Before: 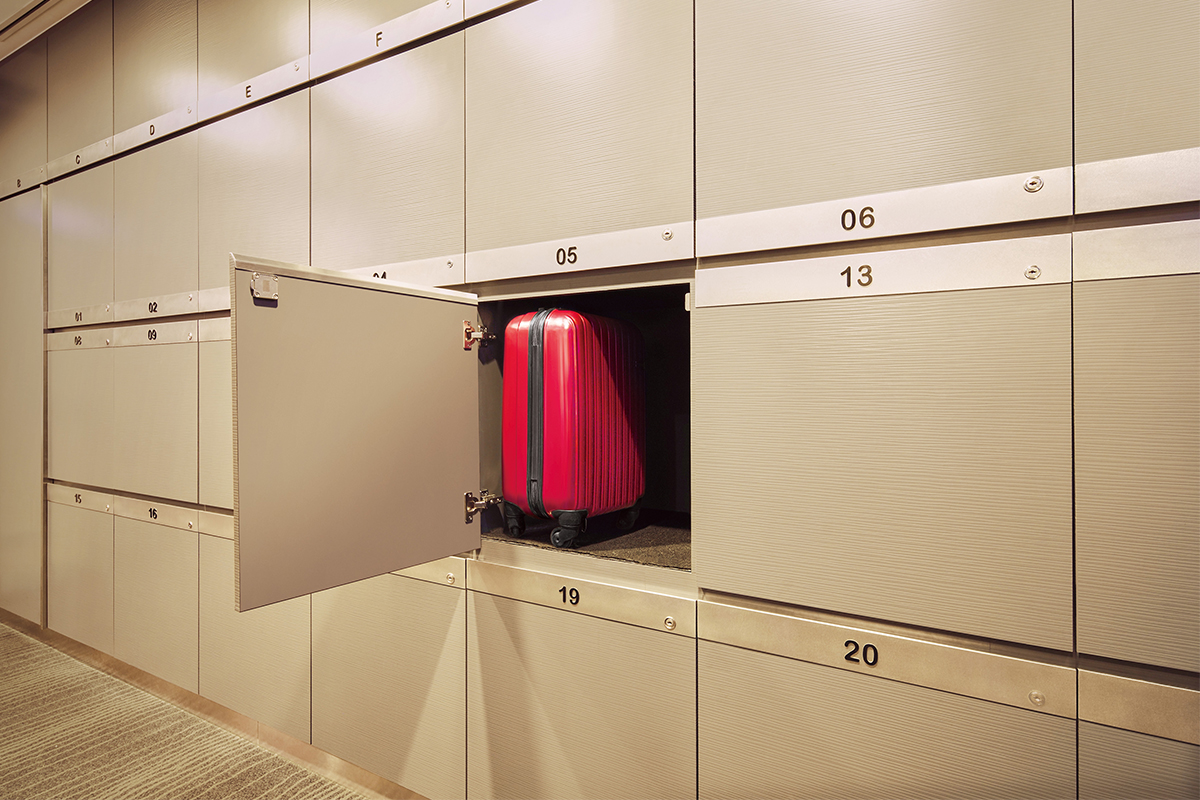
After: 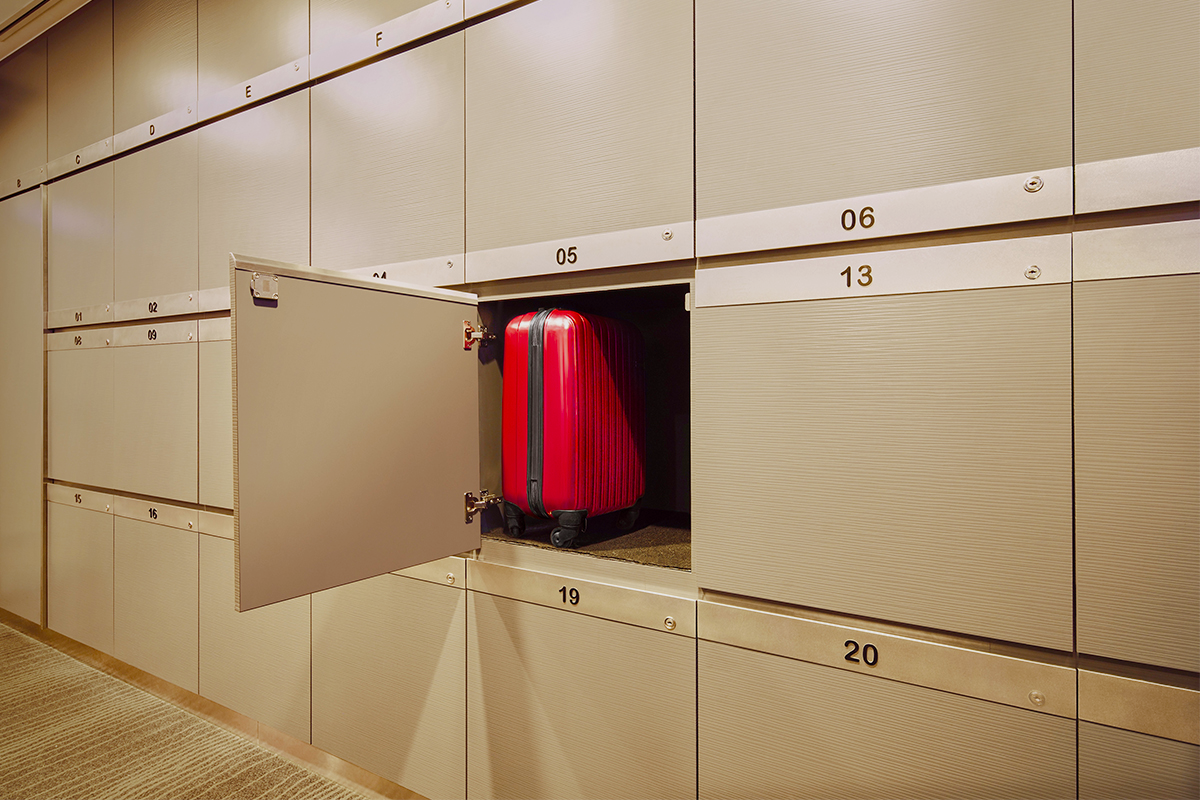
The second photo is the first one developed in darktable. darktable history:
exposure: exposure -0.293 EV, compensate highlight preservation false
color balance rgb: perceptual saturation grading › global saturation 20%, perceptual saturation grading › highlights -25%, perceptual saturation grading › shadows 50%
